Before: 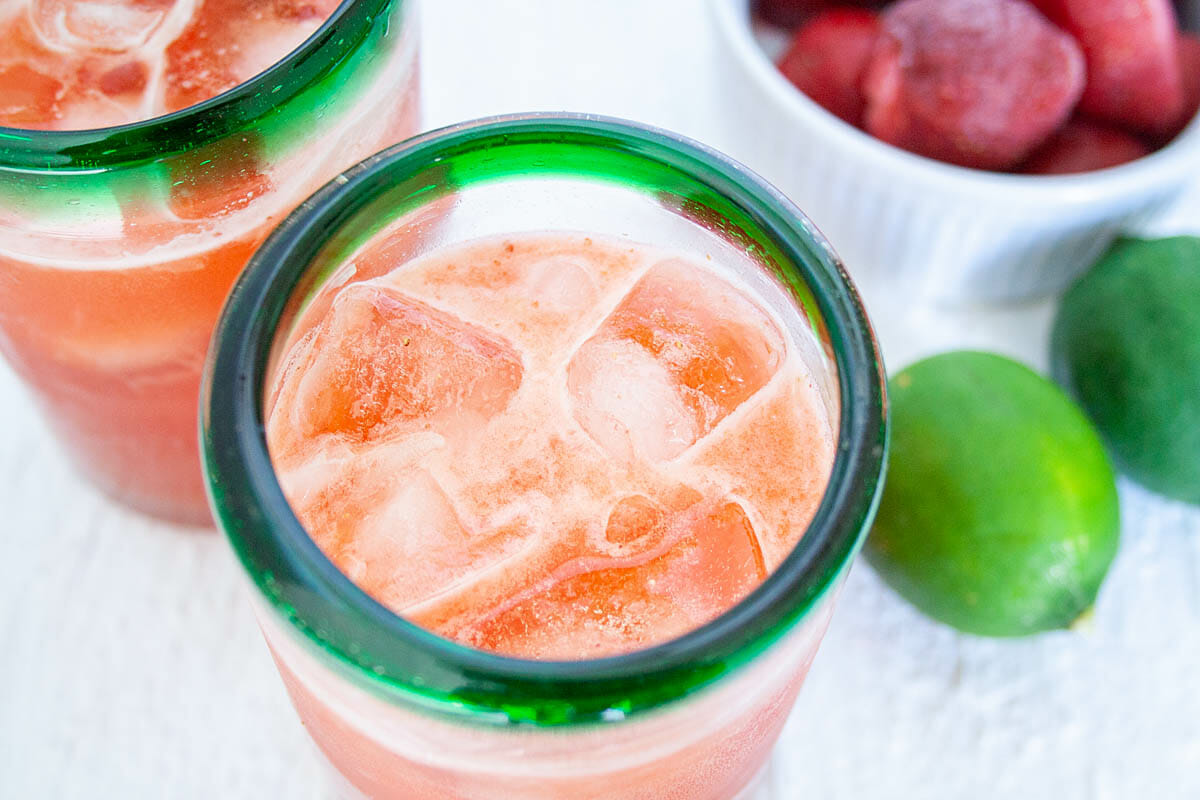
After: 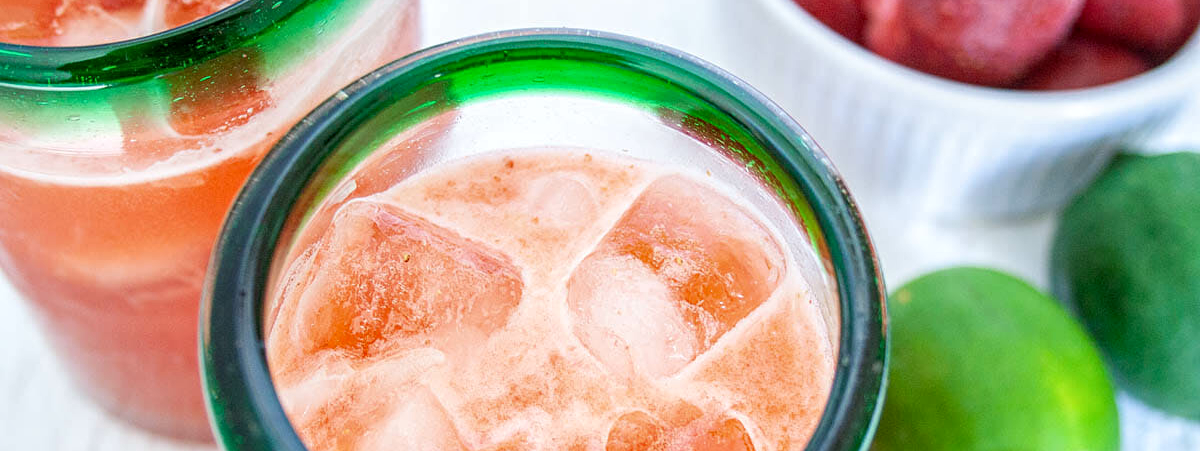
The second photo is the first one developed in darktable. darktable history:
crop and rotate: top 10.522%, bottom 33.098%
local contrast: on, module defaults
